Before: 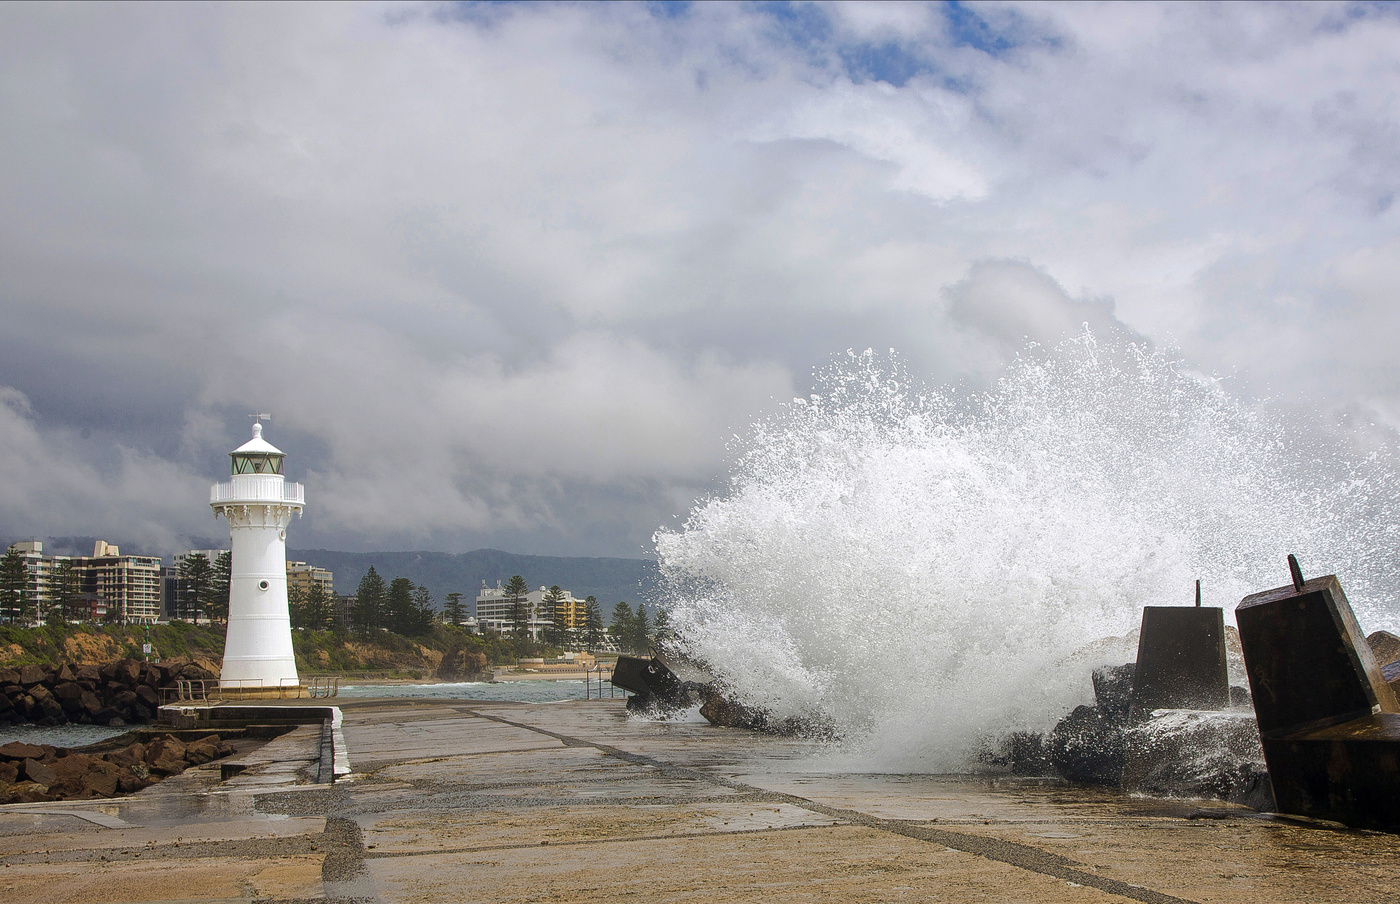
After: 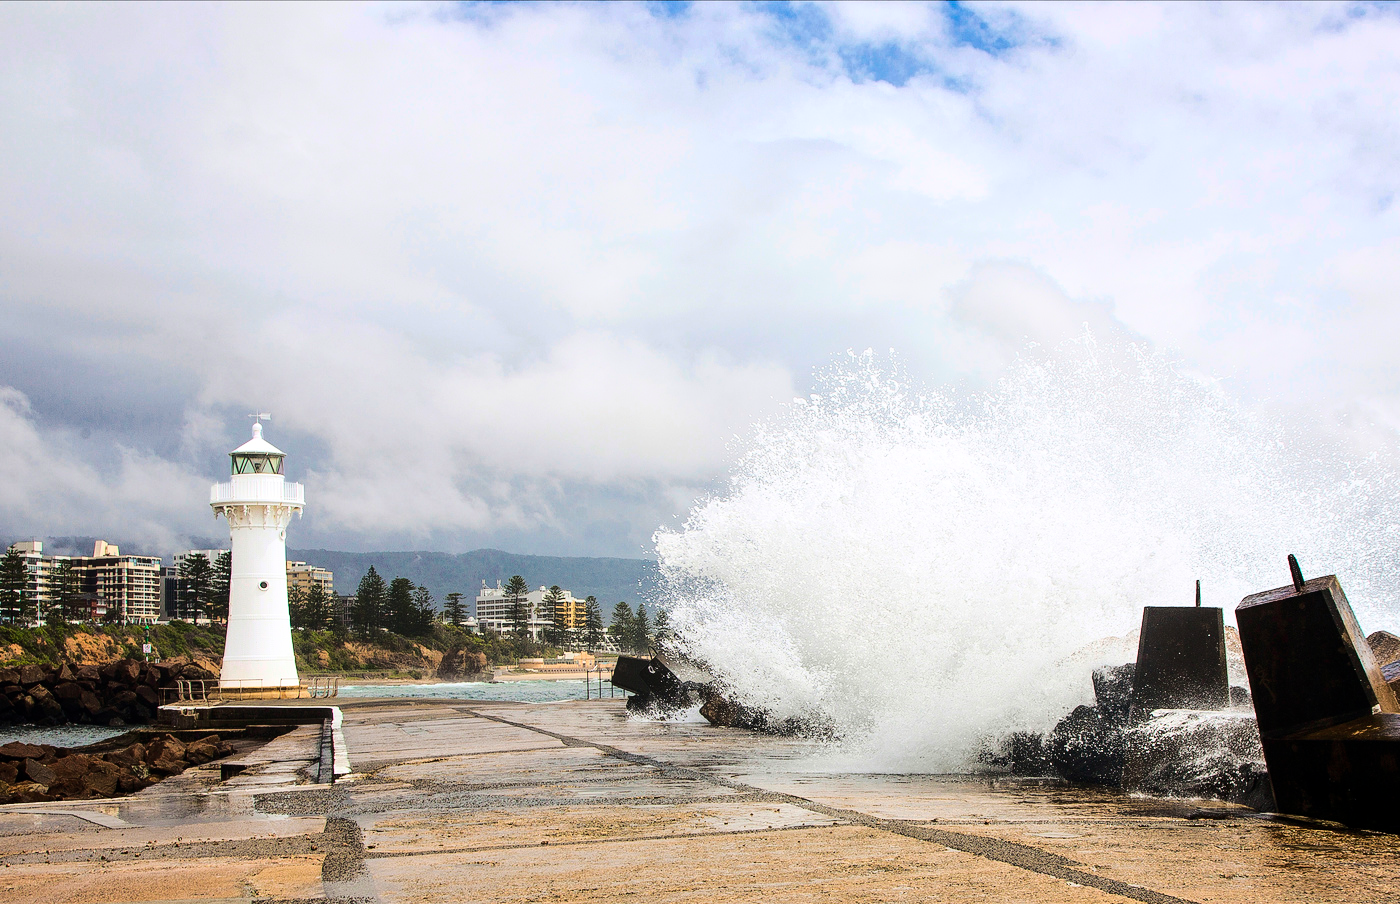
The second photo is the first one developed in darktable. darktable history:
base curve: curves: ch0 [(0, 0) (0.04, 0.03) (0.133, 0.232) (0.448, 0.748) (0.843, 0.968) (1, 1)]
